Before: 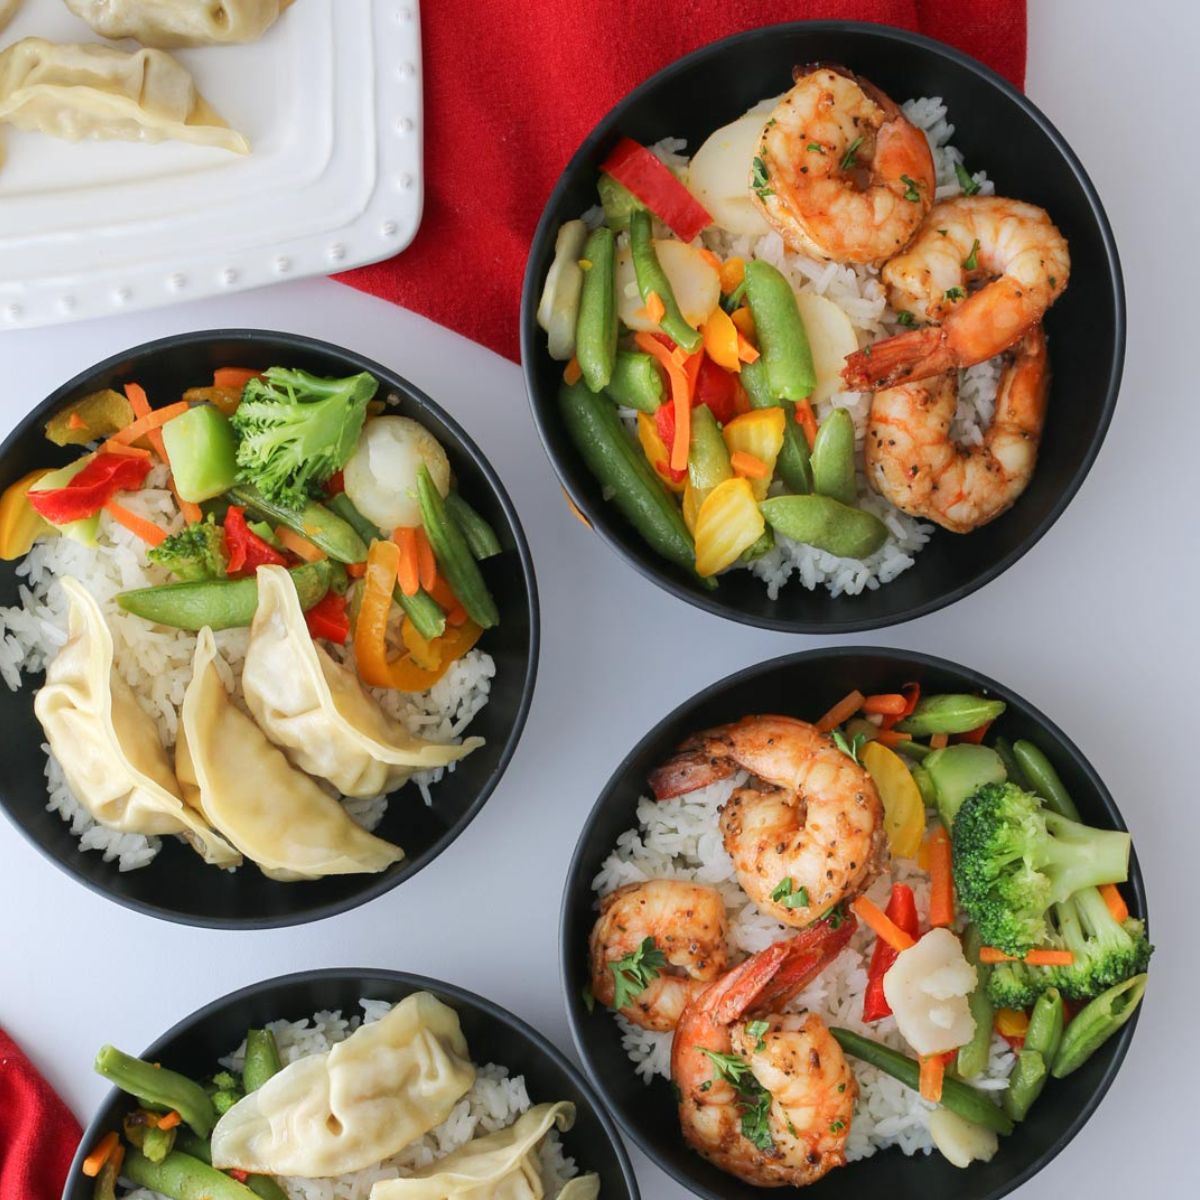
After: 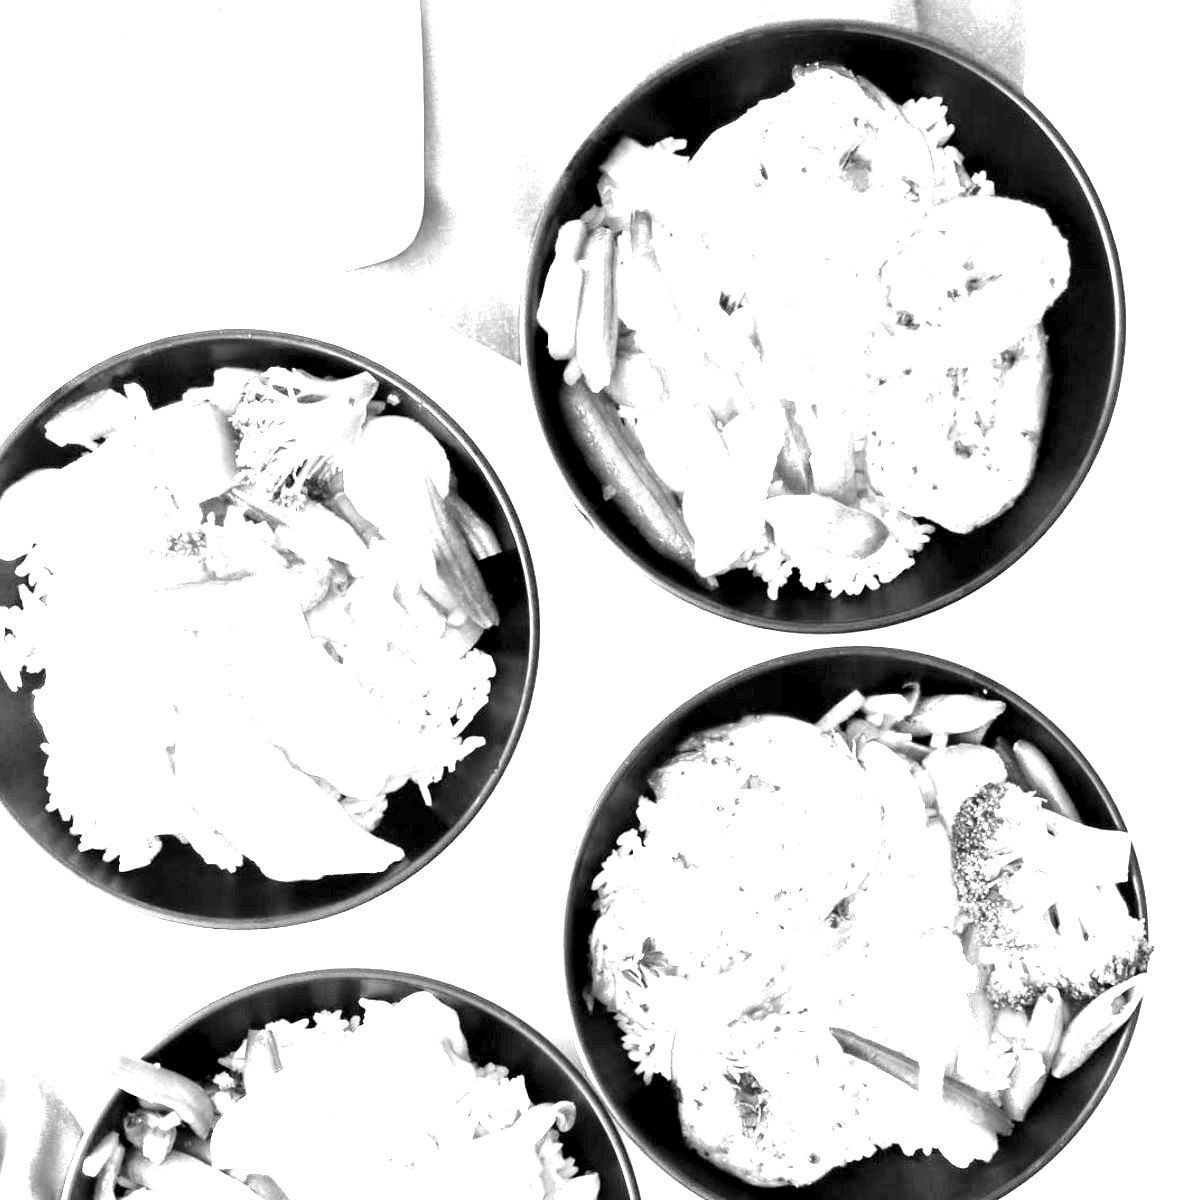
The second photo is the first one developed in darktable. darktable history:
white balance: red 2.421, blue 1.533
exposure: black level correction -0.023, exposure 1.397 EV, compensate highlight preservation false
base curve: curves: ch0 [(0, 0.007) (0.028, 0.063) (0.121, 0.311) (0.46, 0.743) (0.859, 0.957) (1, 1)], preserve colors none
monochrome: size 3.1
color correction: highlights a* 1.12, highlights b* 24.26, shadows a* 15.58, shadows b* 24.26
zone system: zone [-1 ×6, 0.602, -1 ×18]
color zones: curves: ch0 [(0, 0.465) (0.092, 0.596) (0.289, 0.464) (0.429, 0.453) (0.571, 0.464) (0.714, 0.455) (0.857, 0.462) (1, 0.465)]
levels: levels [0.514, 0.759, 1]
